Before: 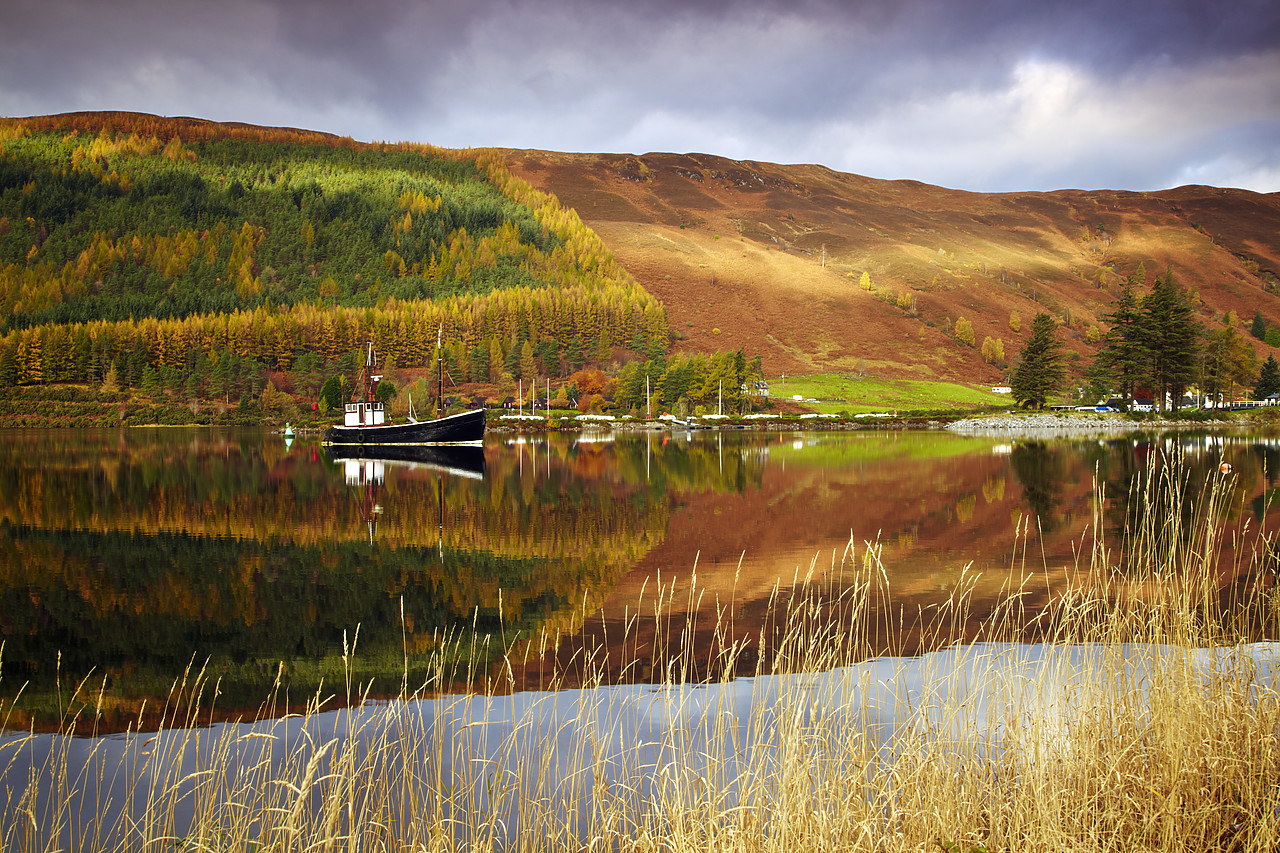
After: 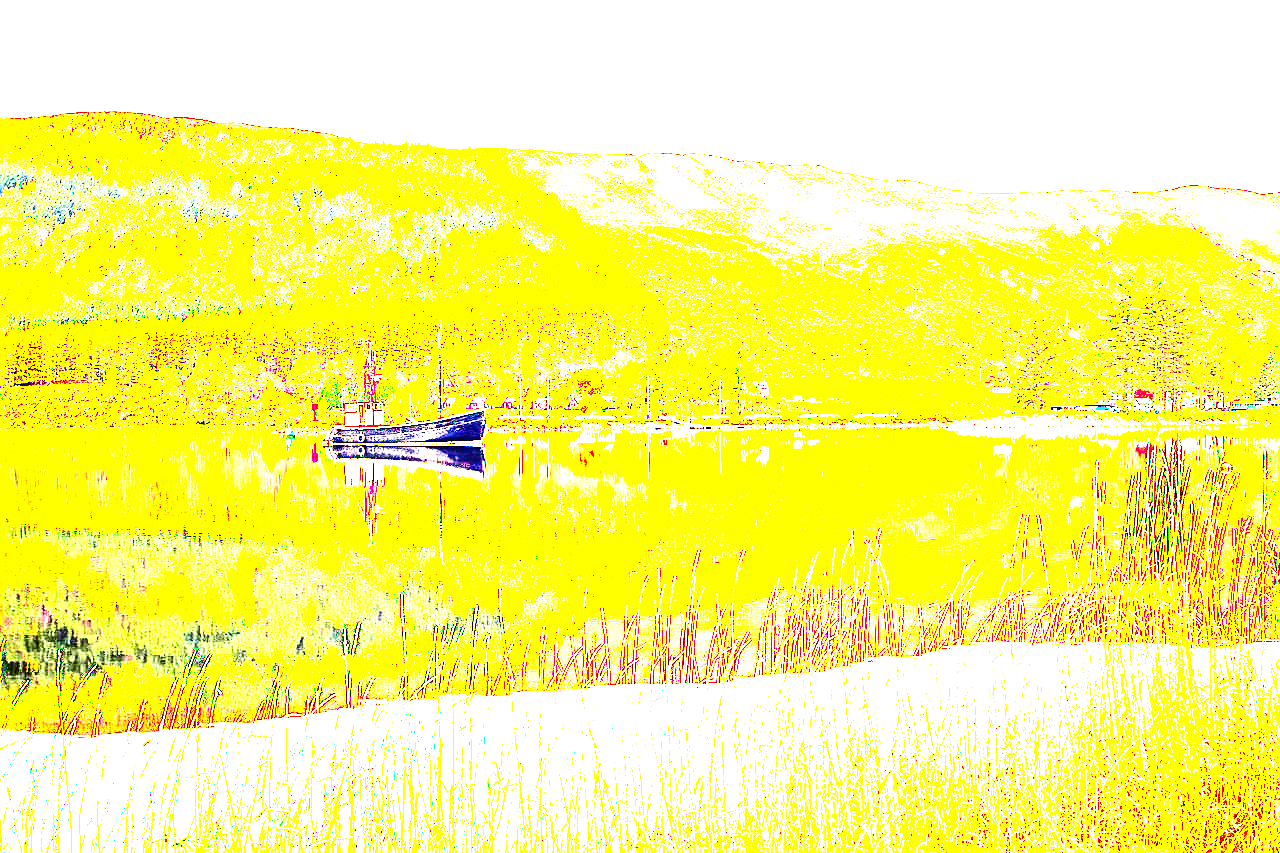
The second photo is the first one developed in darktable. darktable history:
sharpen: on, module defaults
exposure: exposure 7.996 EV, compensate exposure bias true, compensate highlight preservation false
contrast brightness saturation: contrast 0.212, brightness -0.104, saturation 0.21
